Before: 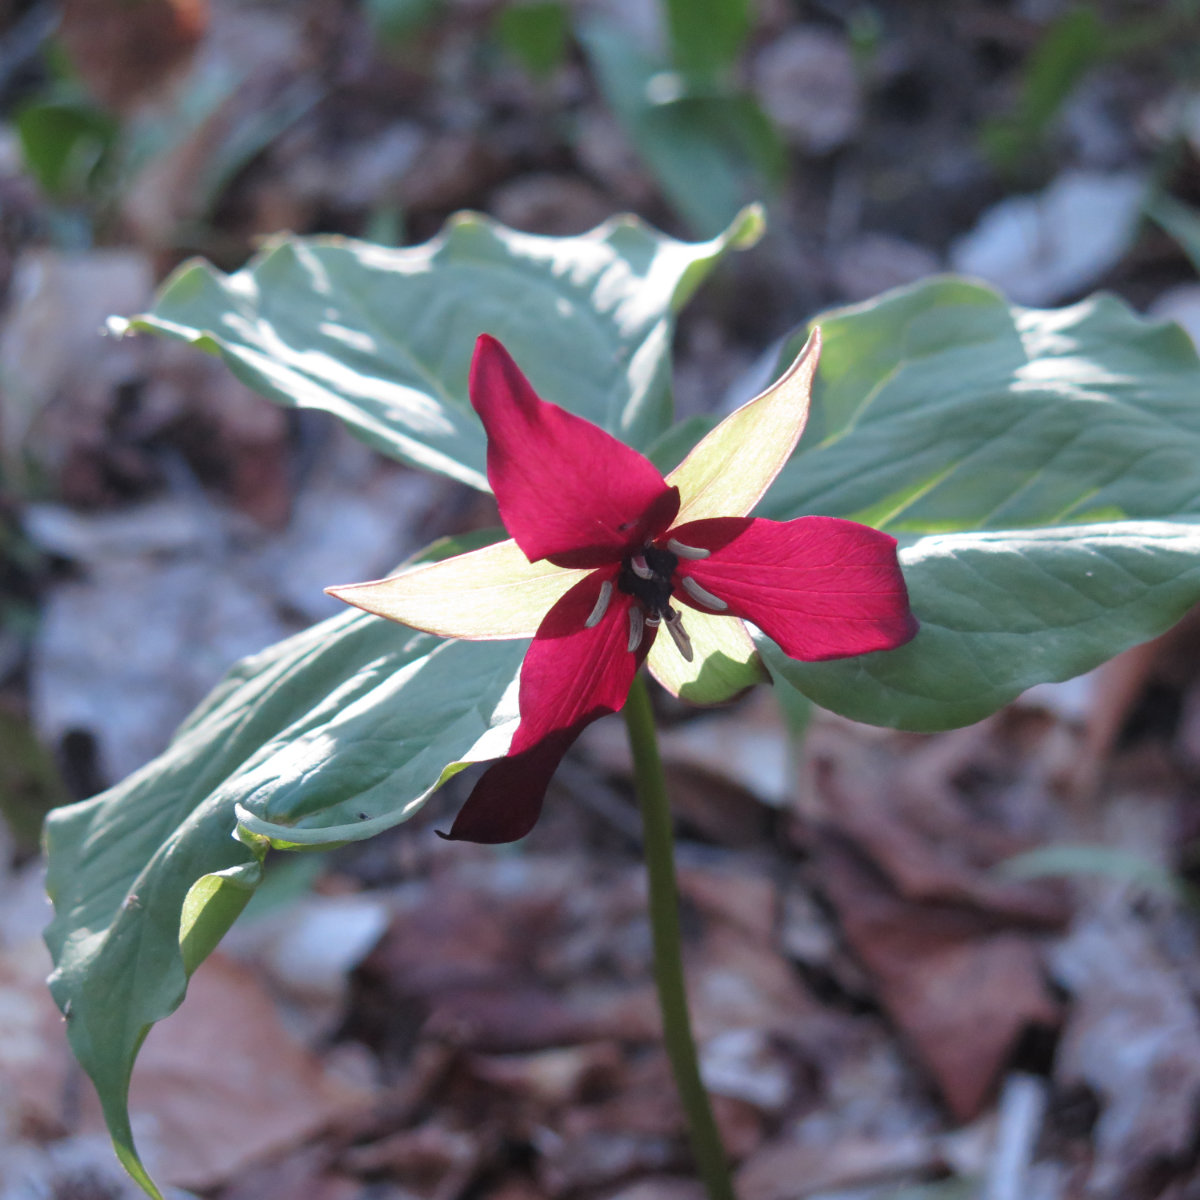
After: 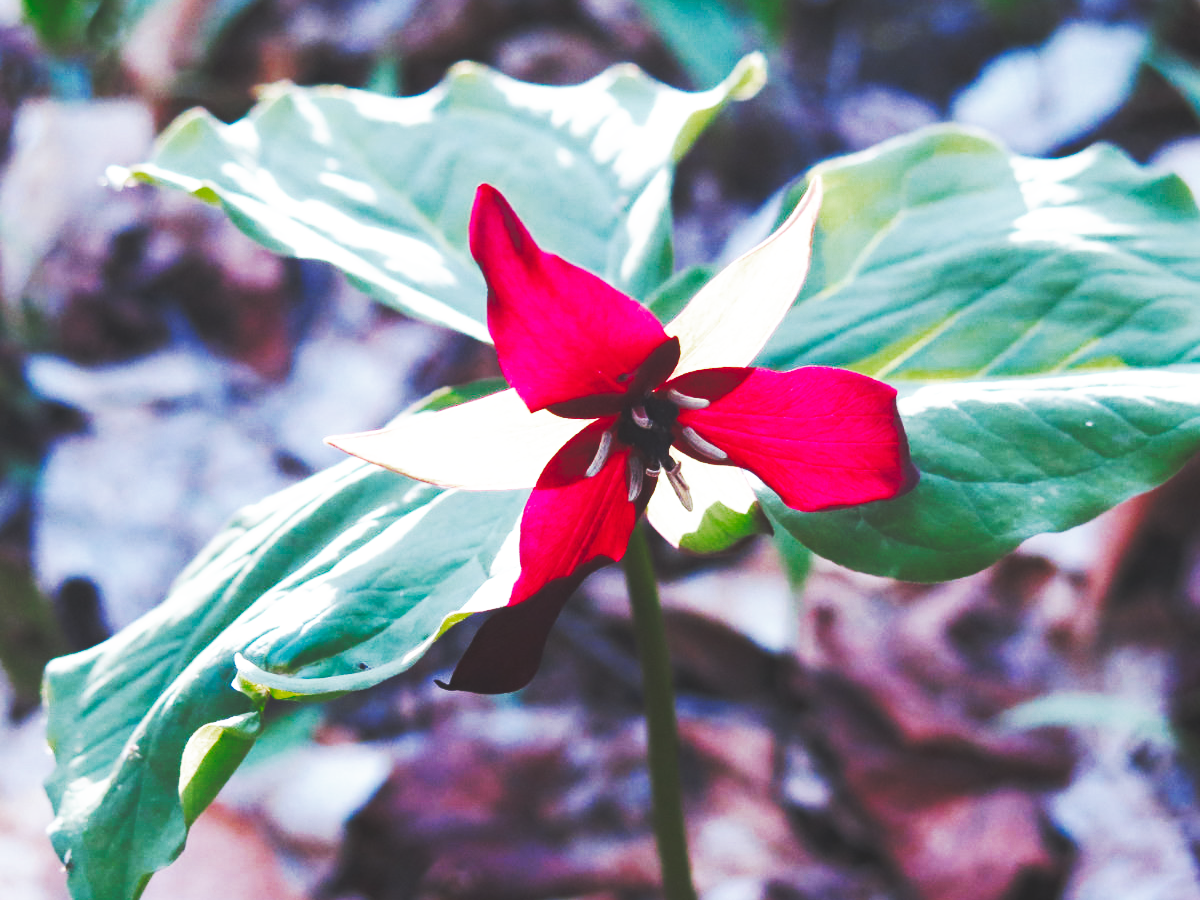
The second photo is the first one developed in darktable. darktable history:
base curve: curves: ch0 [(0, 0.015) (0.085, 0.116) (0.134, 0.298) (0.19, 0.545) (0.296, 0.764) (0.599, 0.982) (1, 1)], preserve colors none
crop and rotate: top 12.551%, bottom 12.4%
color zones: curves: ch0 [(0, 0.425) (0.143, 0.422) (0.286, 0.42) (0.429, 0.419) (0.571, 0.419) (0.714, 0.42) (0.857, 0.422) (1, 0.425)]
